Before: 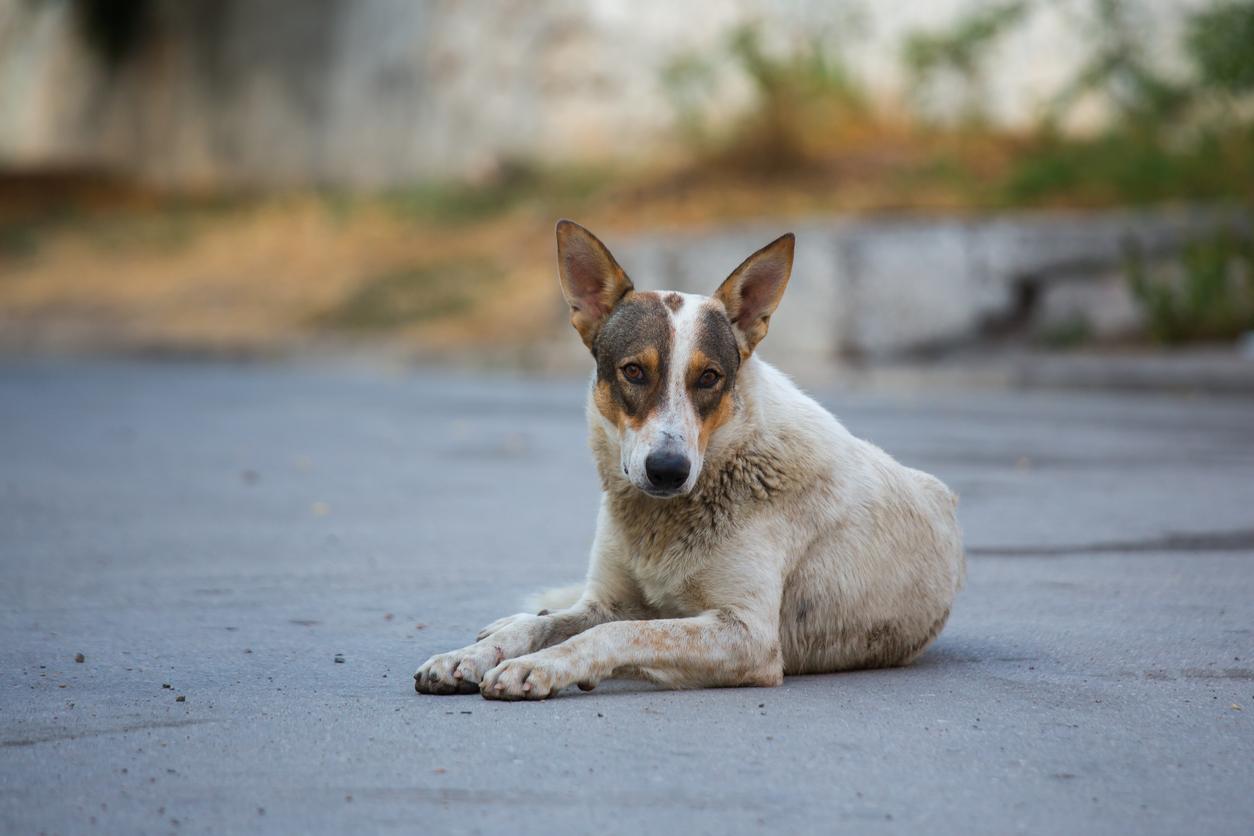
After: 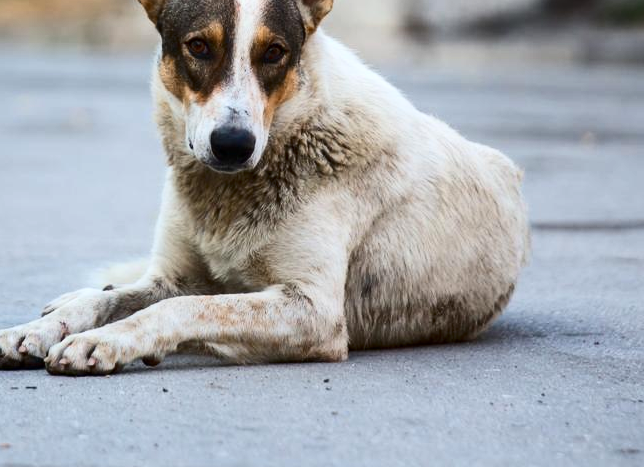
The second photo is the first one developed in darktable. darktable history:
crop: left 34.743%, top 38.933%, right 13.885%, bottom 5.202%
contrast brightness saturation: contrast 0.299
exposure: black level correction 0.001, exposure 0.139 EV, compensate exposure bias true, compensate highlight preservation false
